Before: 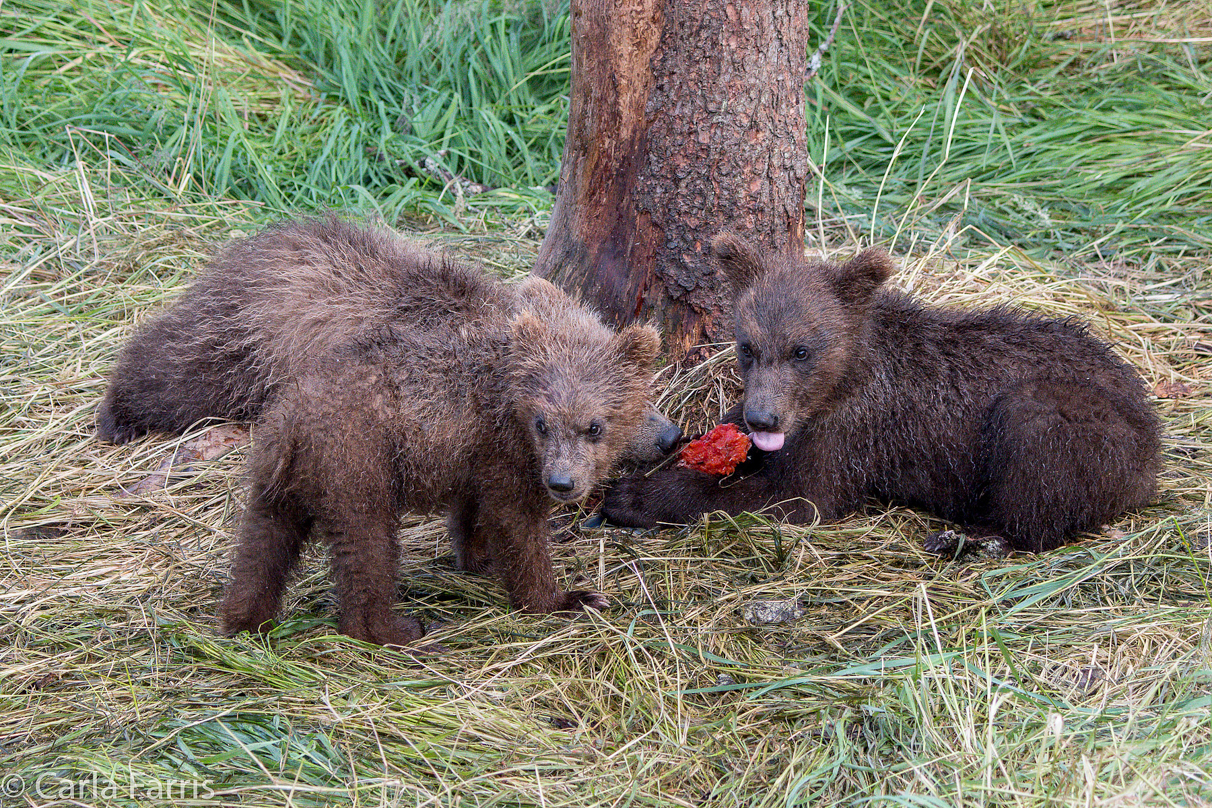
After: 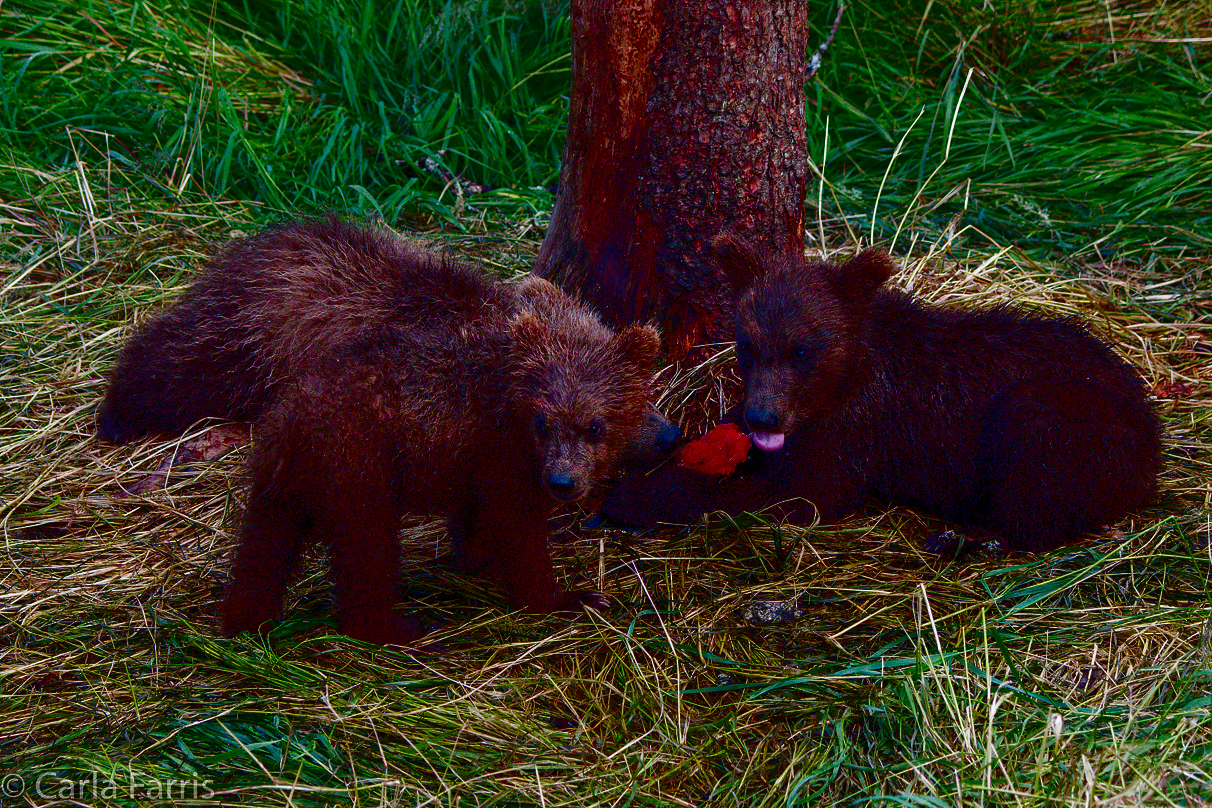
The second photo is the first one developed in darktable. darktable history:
contrast brightness saturation: brightness -0.98, saturation 0.995
